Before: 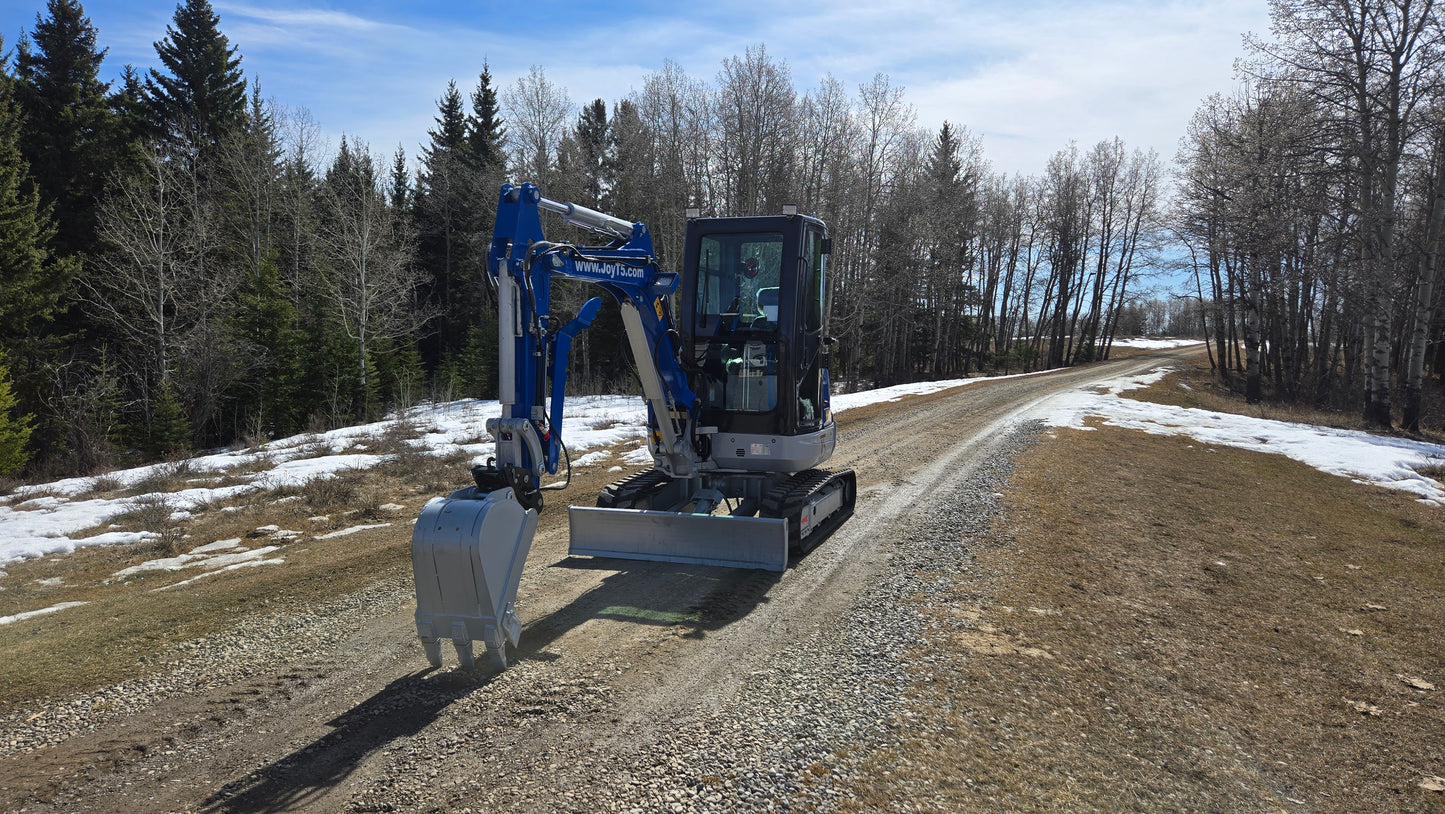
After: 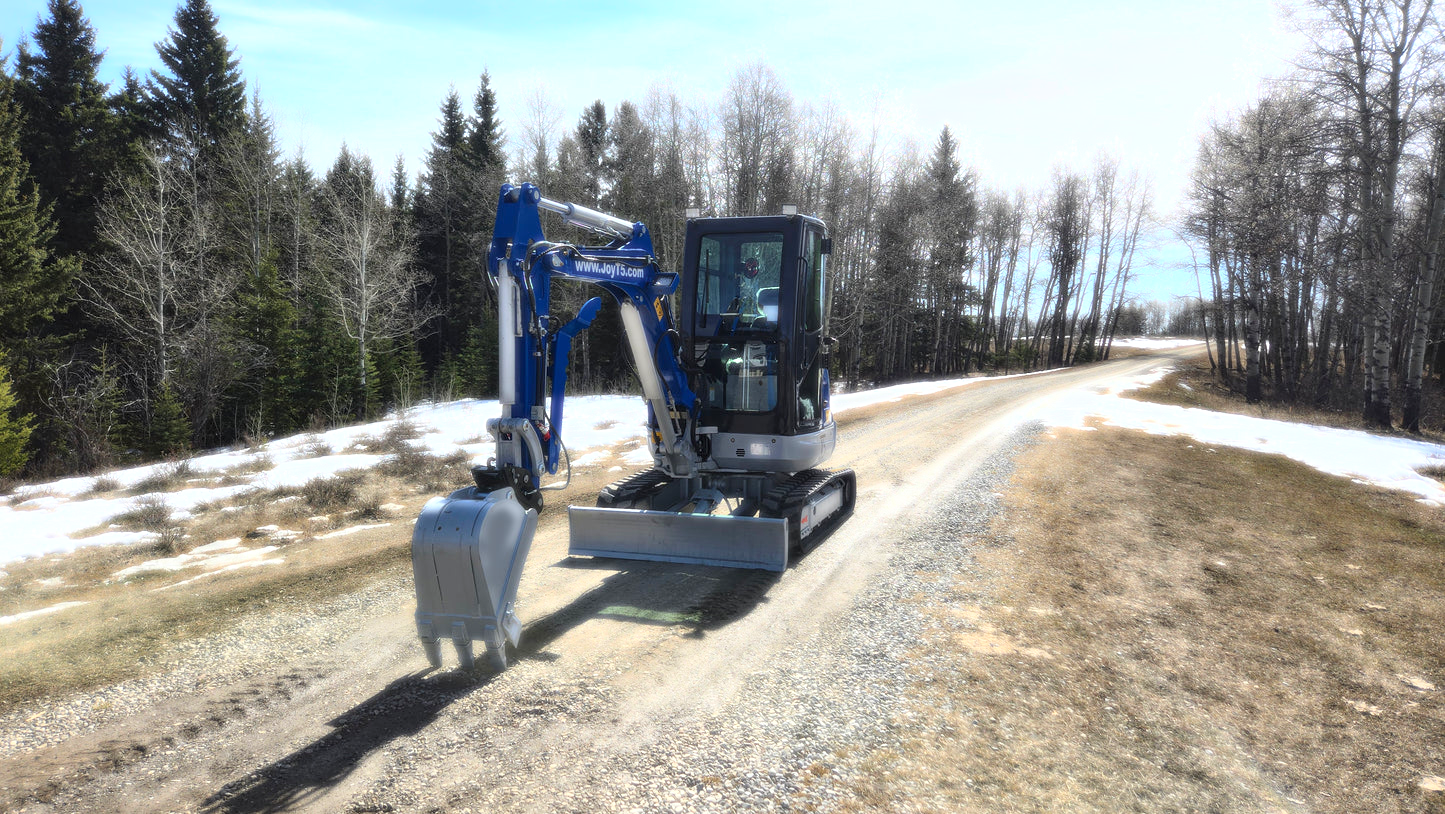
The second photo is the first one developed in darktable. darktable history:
bloom: size 0%, threshold 54.82%, strength 8.31%
tone equalizer: -8 EV -0.55 EV
exposure: exposure 0.574 EV, compensate highlight preservation false
